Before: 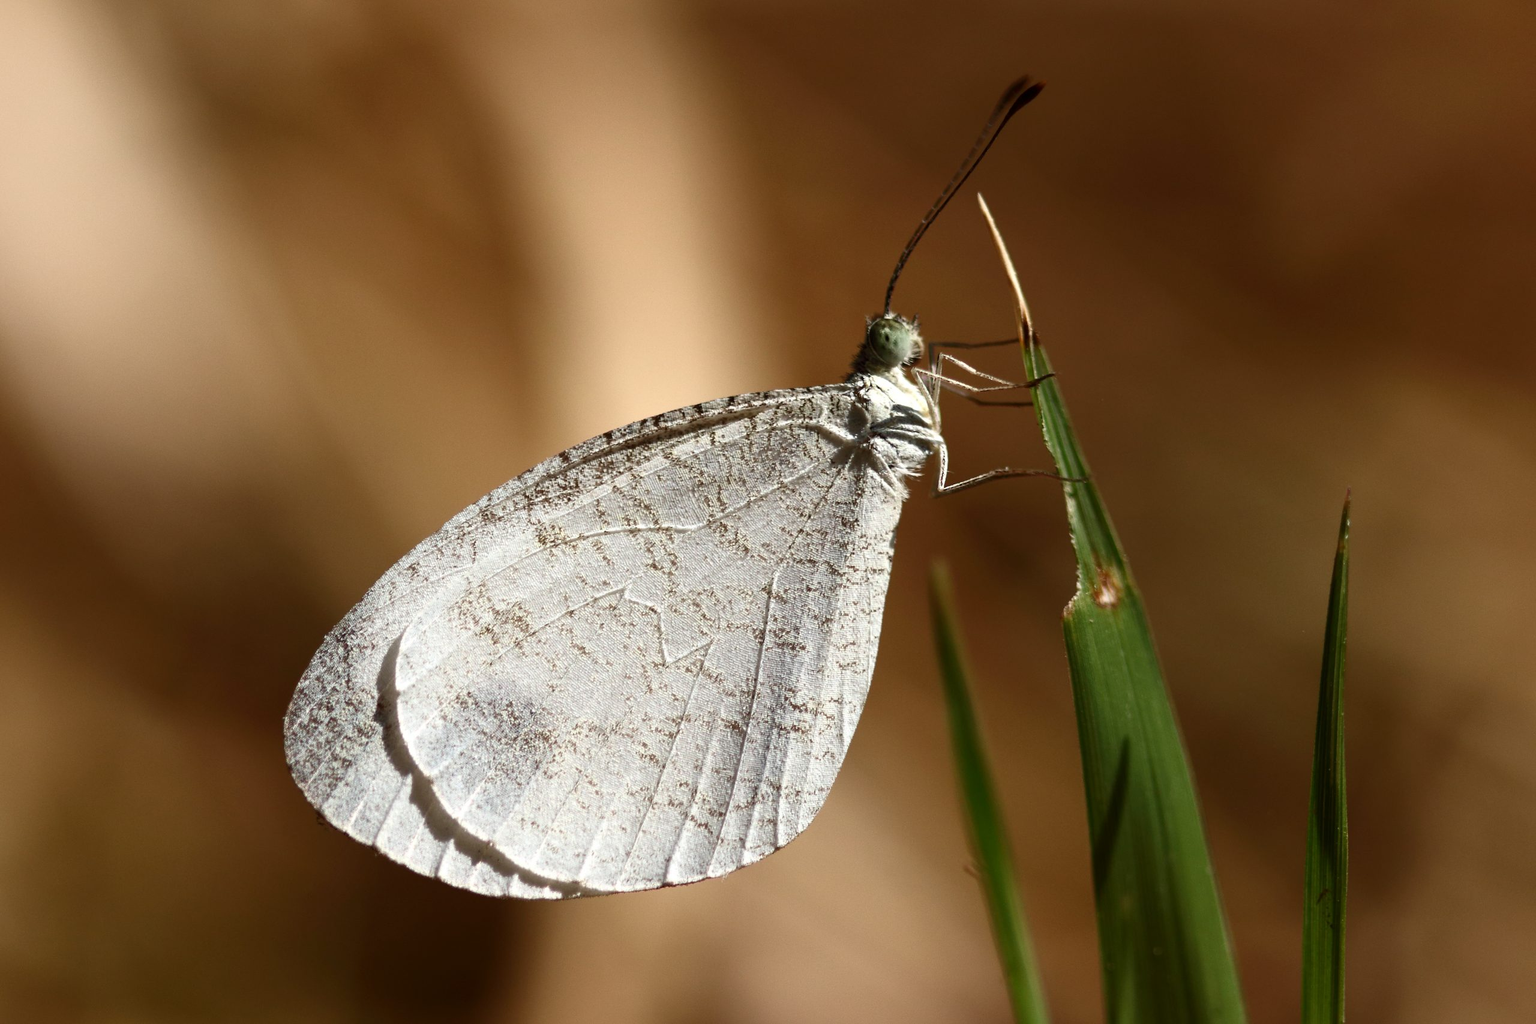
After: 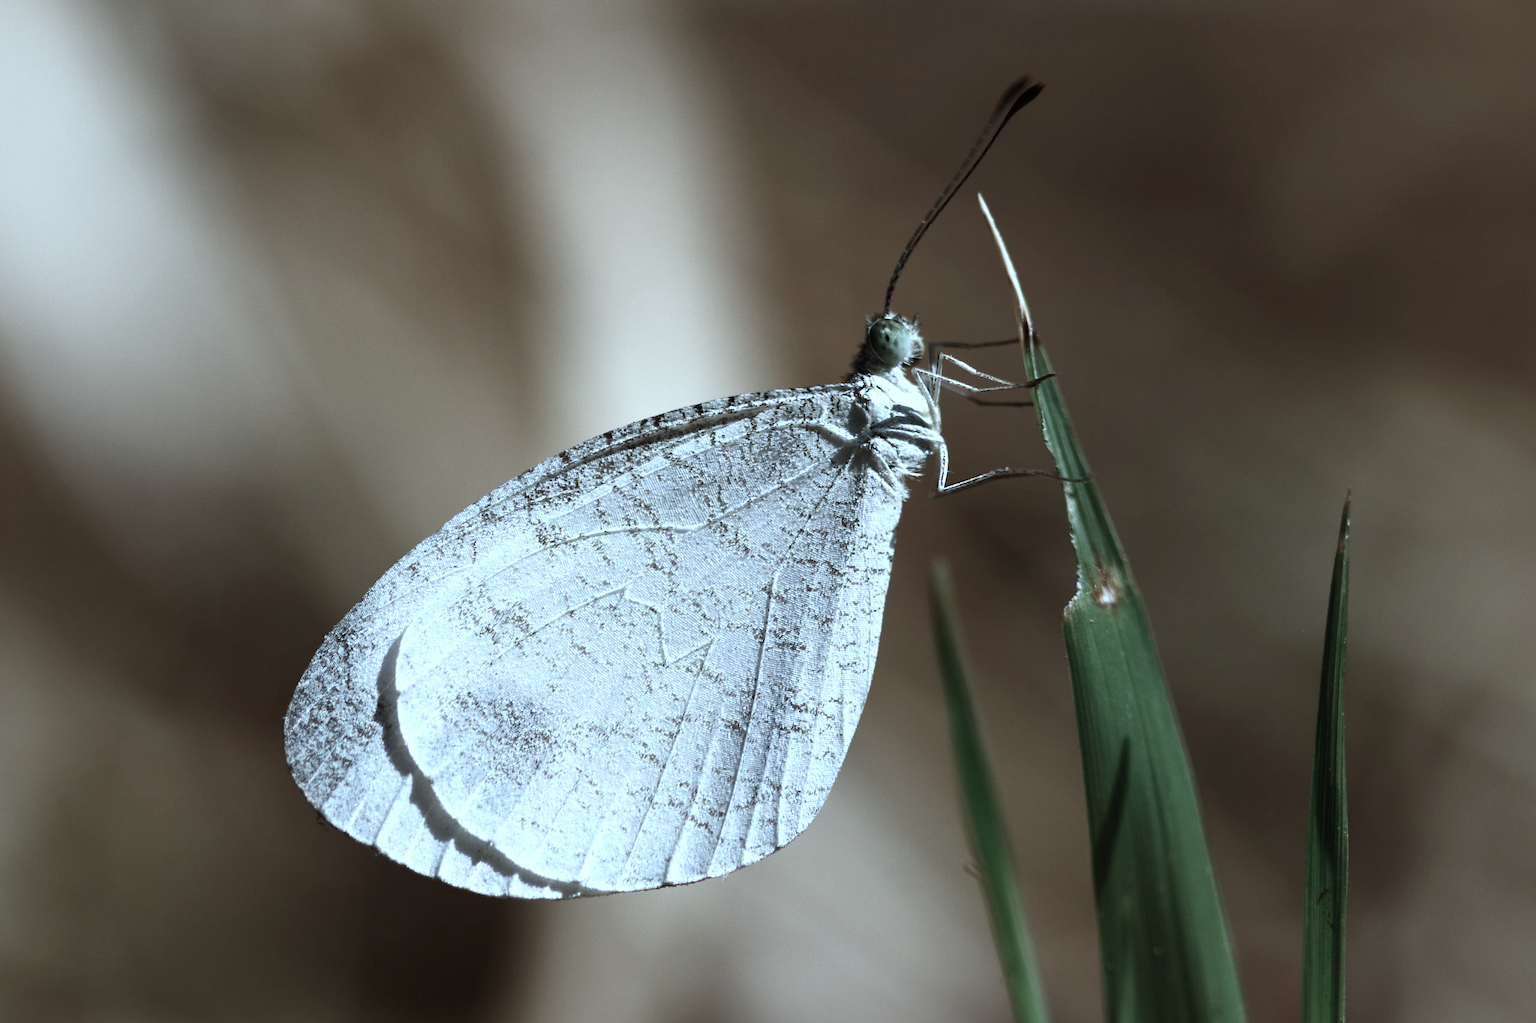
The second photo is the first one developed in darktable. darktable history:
color calibration: illuminant custom, x 0.432, y 0.395, temperature 3078.26 K
exposure: compensate exposure bias true, compensate highlight preservation false
shadows and highlights: shadows -11.88, white point adjustment 3.88, highlights 26.79, highlights color adjustment 40.25%
color correction: highlights b* 0.03, saturation 0.504
